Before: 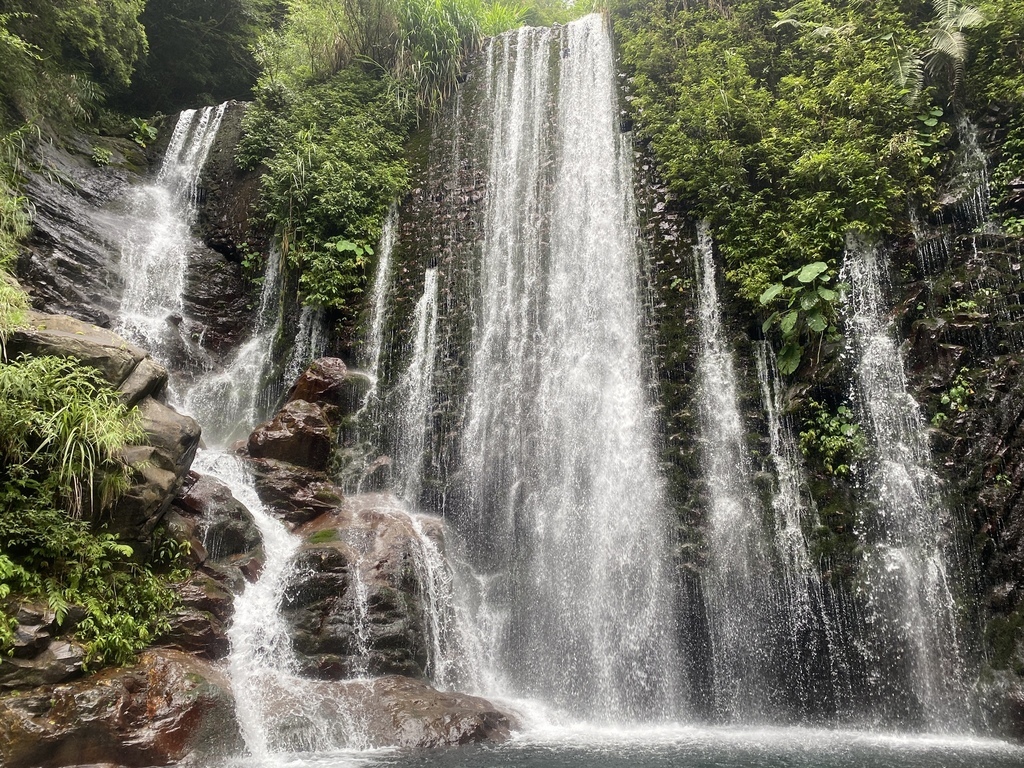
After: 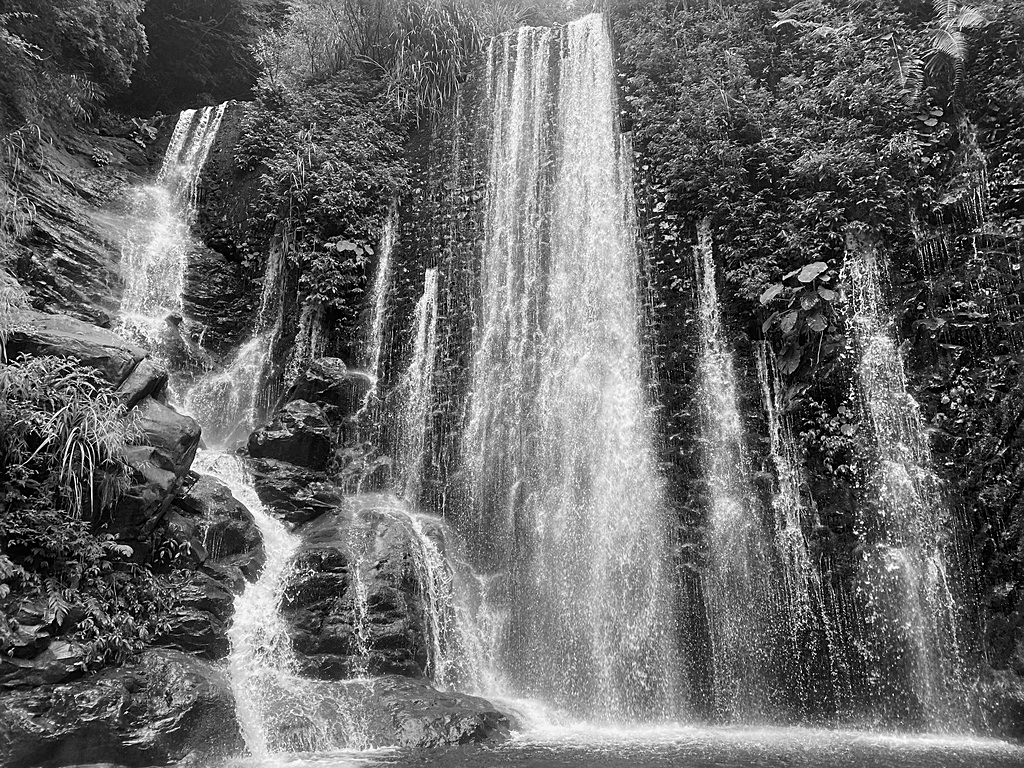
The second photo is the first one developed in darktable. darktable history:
color calibration: output gray [0.18, 0.41, 0.41, 0], gray › normalize channels true, illuminant same as pipeline (D50), adaptation XYZ, x 0.346, y 0.359, gamut compression 0
sharpen: on, module defaults
